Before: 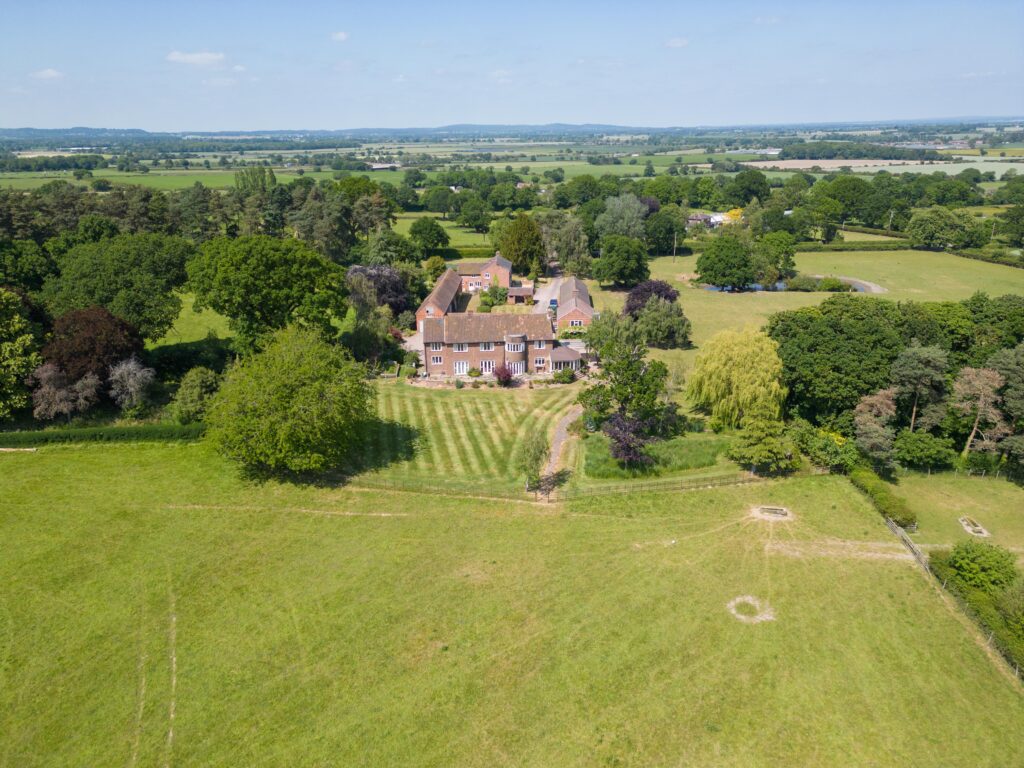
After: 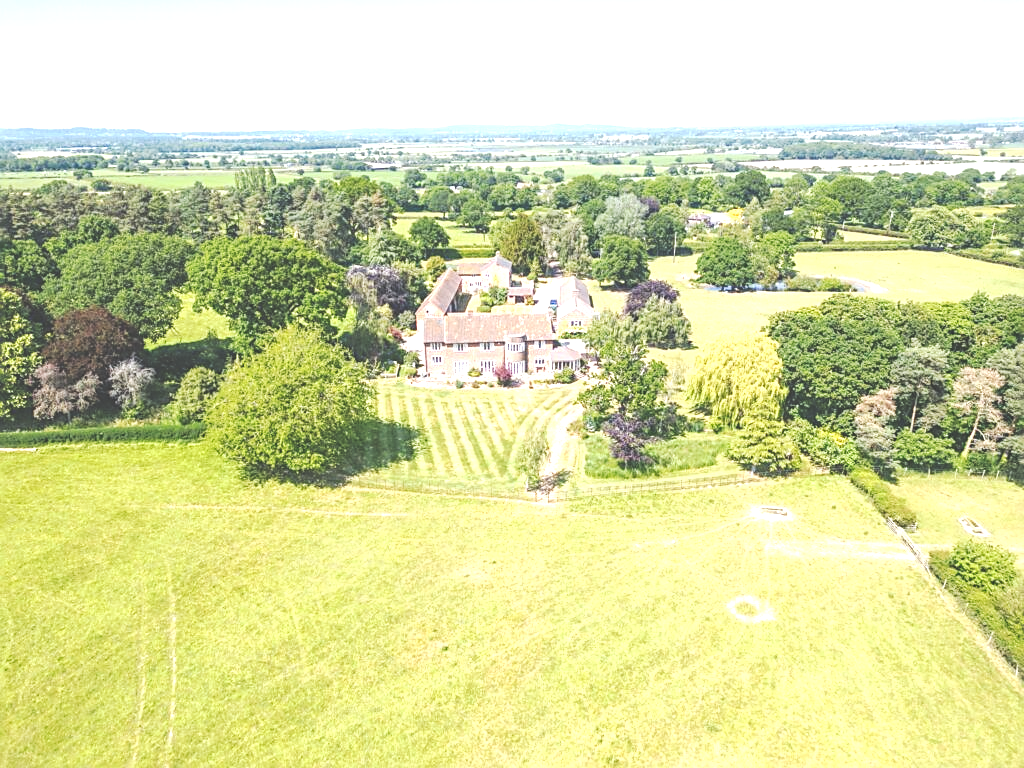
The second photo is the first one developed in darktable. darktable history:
tone curve: curves: ch0 [(0, 0) (0.003, 0.014) (0.011, 0.019) (0.025, 0.026) (0.044, 0.037) (0.069, 0.053) (0.1, 0.083) (0.136, 0.121) (0.177, 0.163) (0.224, 0.22) (0.277, 0.281) (0.335, 0.354) (0.399, 0.436) (0.468, 0.526) (0.543, 0.612) (0.623, 0.706) (0.709, 0.79) (0.801, 0.858) (0.898, 0.925) (1, 1)], preserve colors none
vibrance: on, module defaults
local contrast: on, module defaults
exposure: black level correction -0.023, exposure 1.397 EV, compensate highlight preservation false
sharpen: on, module defaults
